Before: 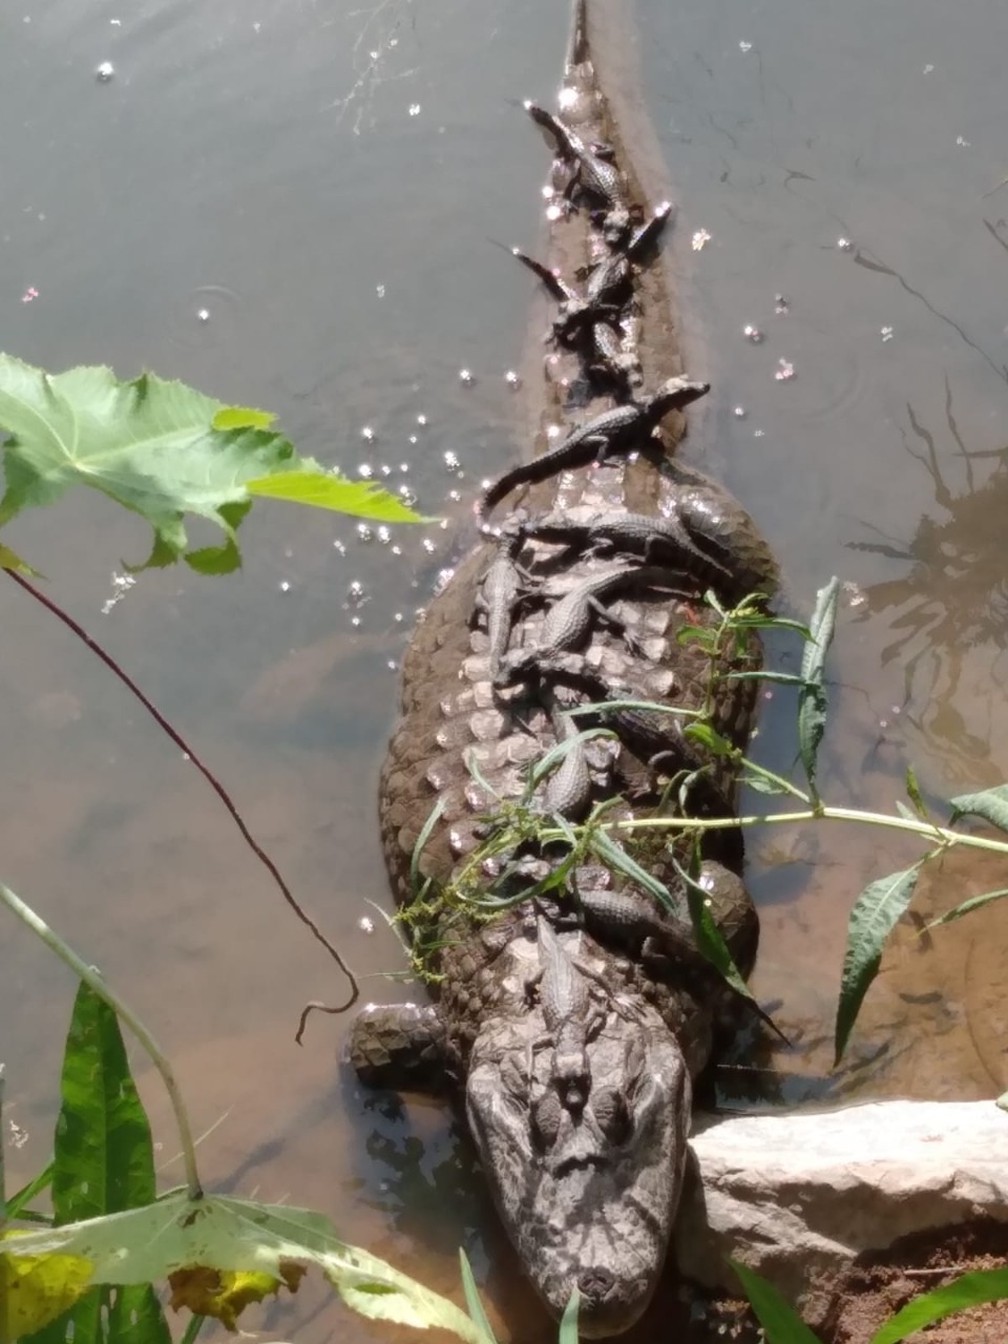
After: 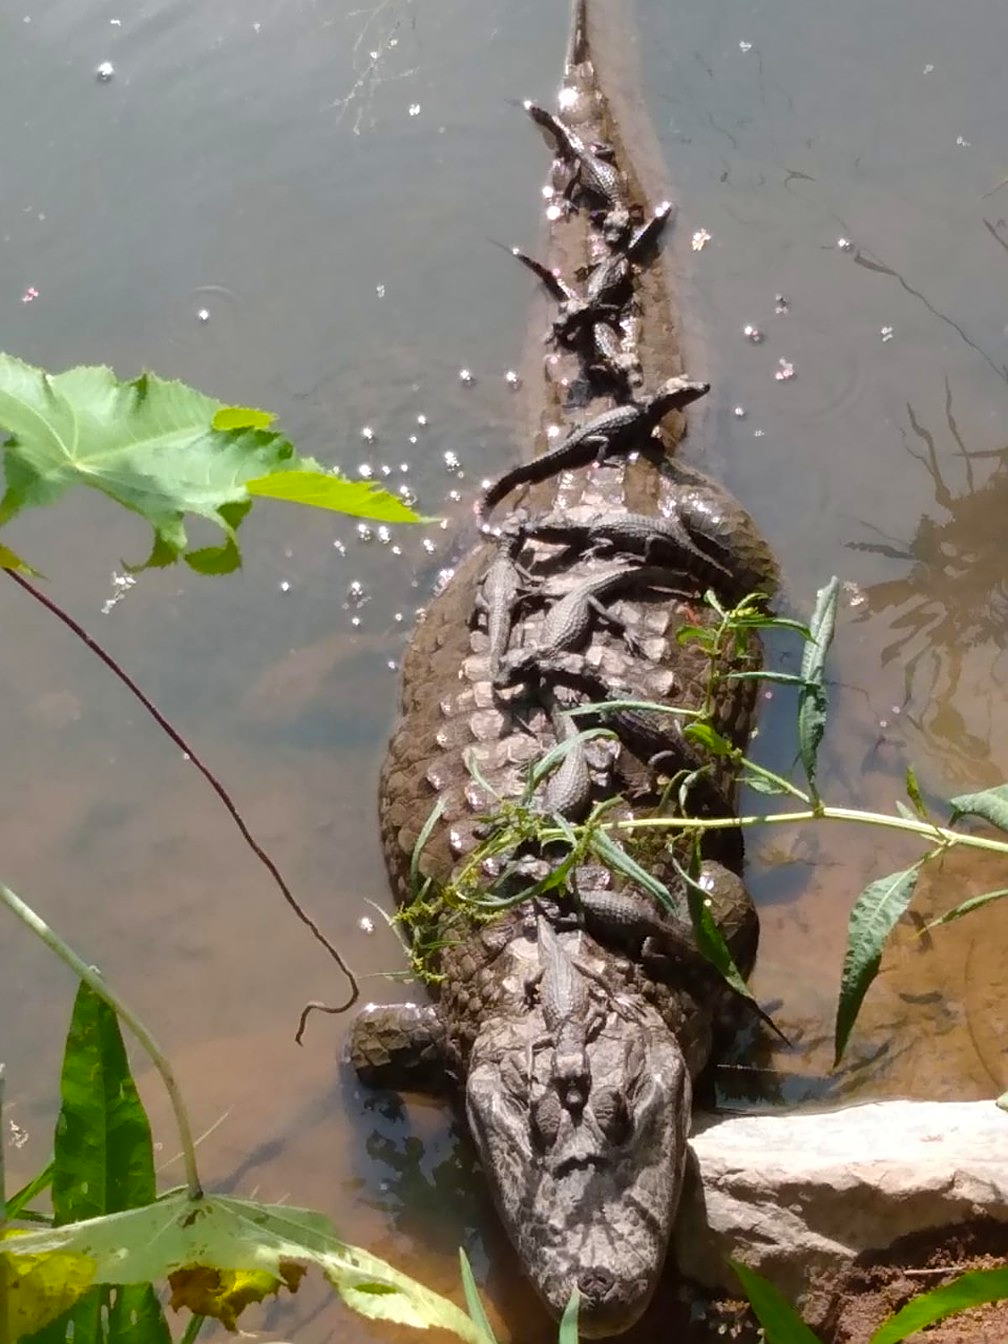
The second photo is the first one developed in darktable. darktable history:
color zones: curves: ch1 [(0.077, 0.436) (0.25, 0.5) (0.75, 0.5)]
sharpen: on, module defaults
color balance rgb: perceptual saturation grading › global saturation 25%, global vibrance 20%
